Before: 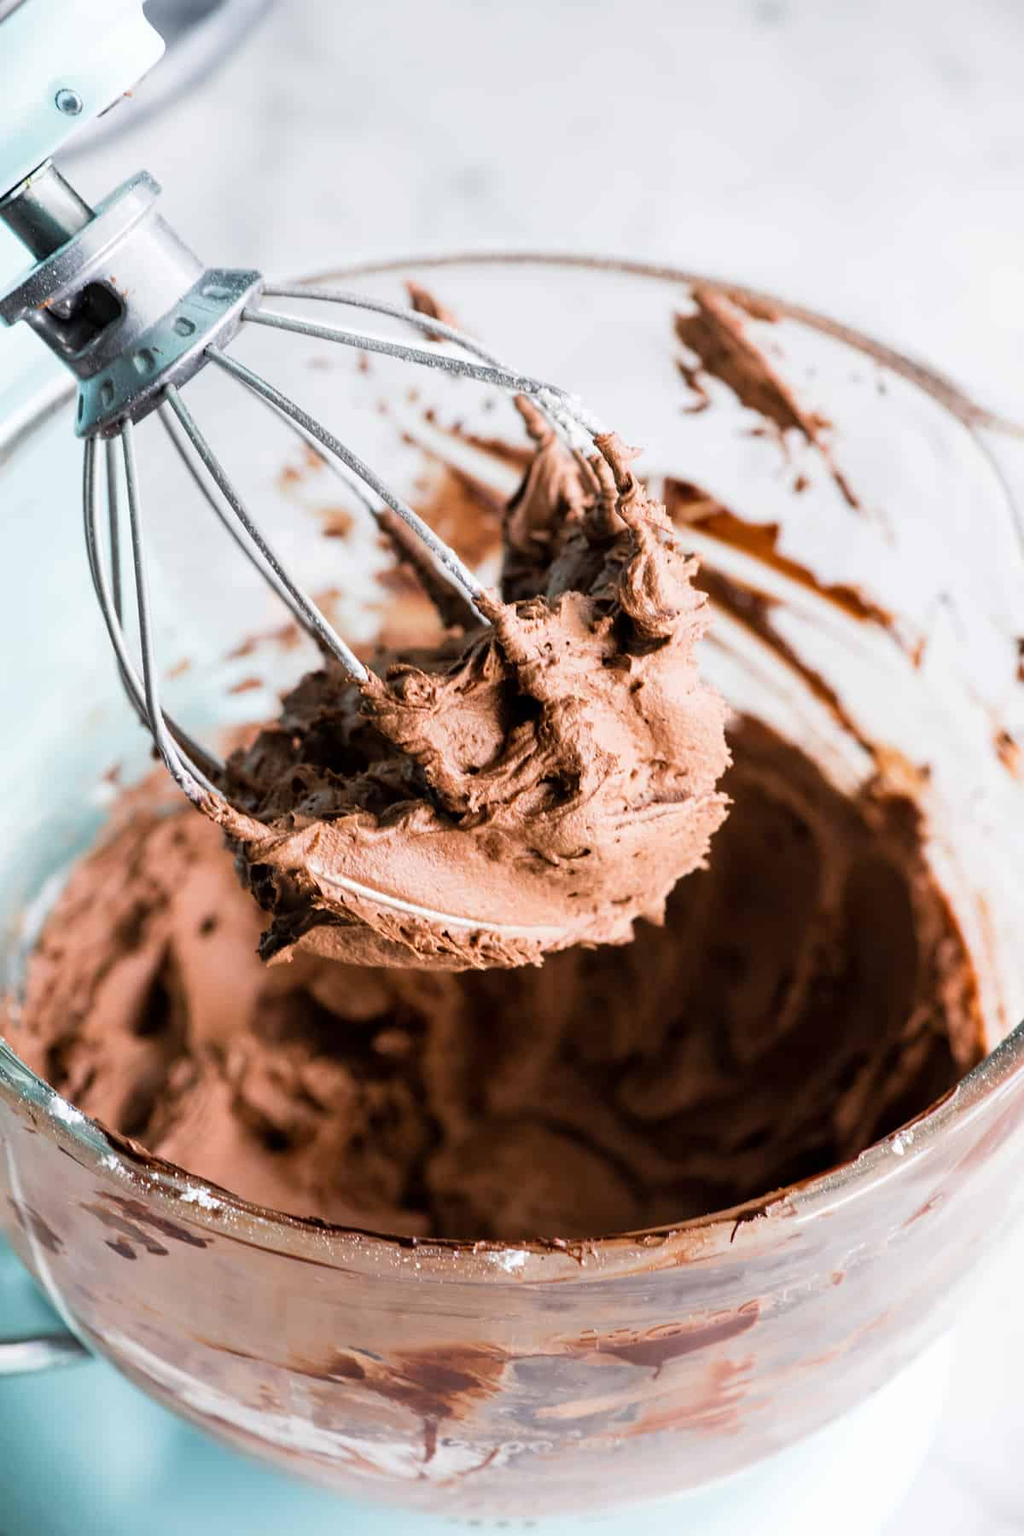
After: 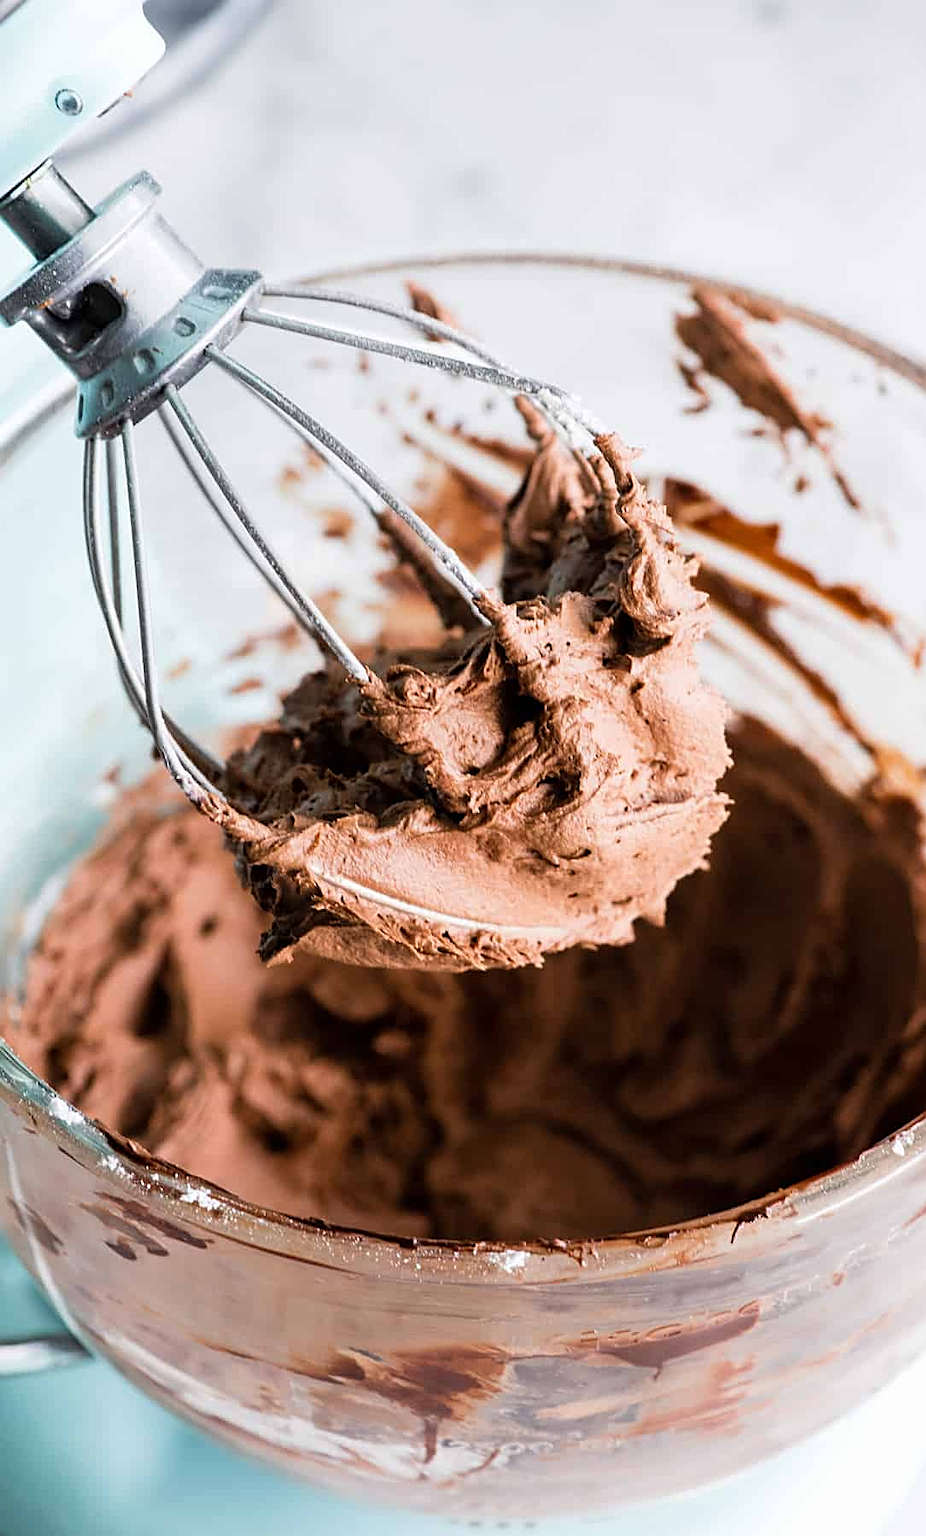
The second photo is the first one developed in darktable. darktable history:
exposure: compensate exposure bias true, compensate highlight preservation false
crop: right 9.505%, bottom 0.018%
sharpen: on, module defaults
